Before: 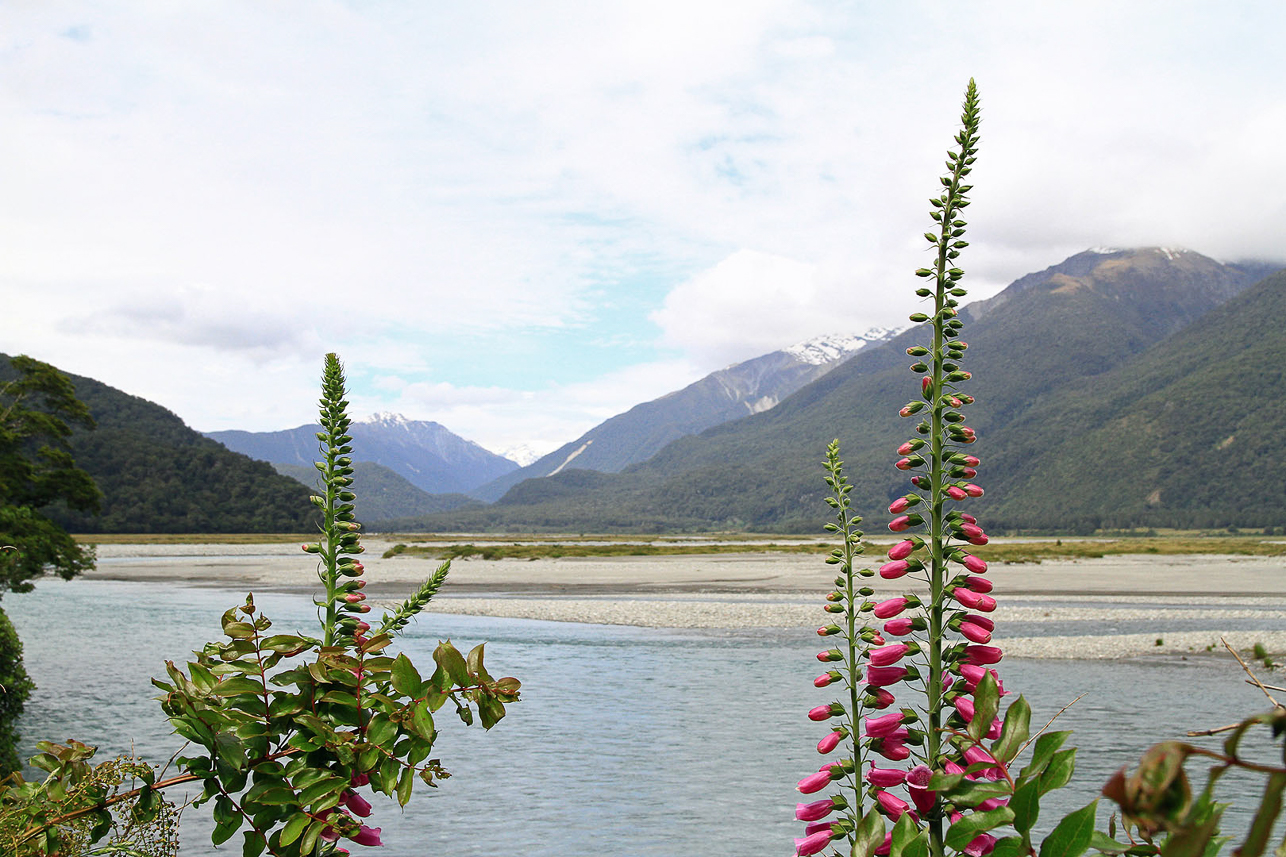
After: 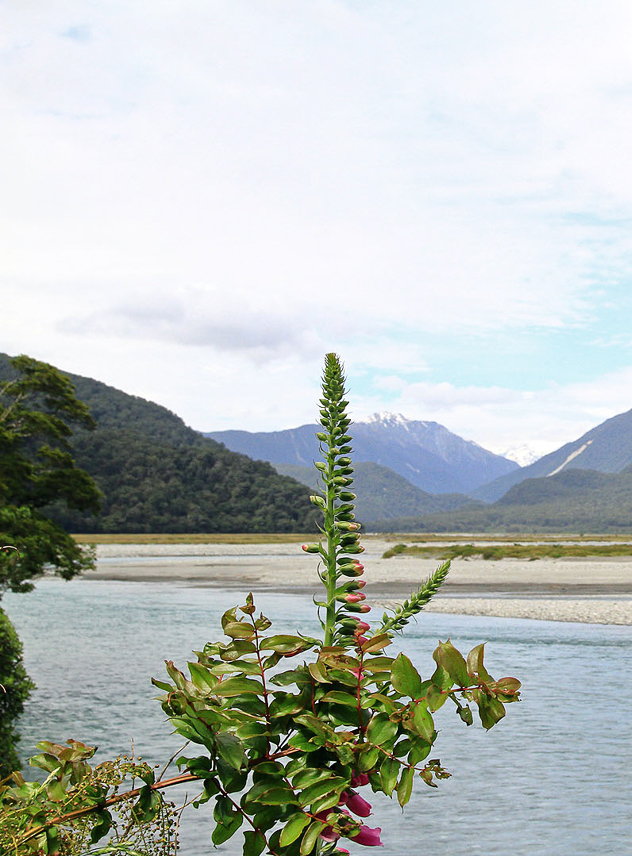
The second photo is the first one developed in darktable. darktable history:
tone equalizer: -8 EV 0.001 EV, -7 EV -0.004 EV, -6 EV 0.009 EV, -5 EV 0.032 EV, -4 EV 0.276 EV, -3 EV 0.644 EV, -2 EV 0.584 EV, -1 EV 0.187 EV, +0 EV 0.024 EV
crop and rotate: left 0%, top 0%, right 50.845%
